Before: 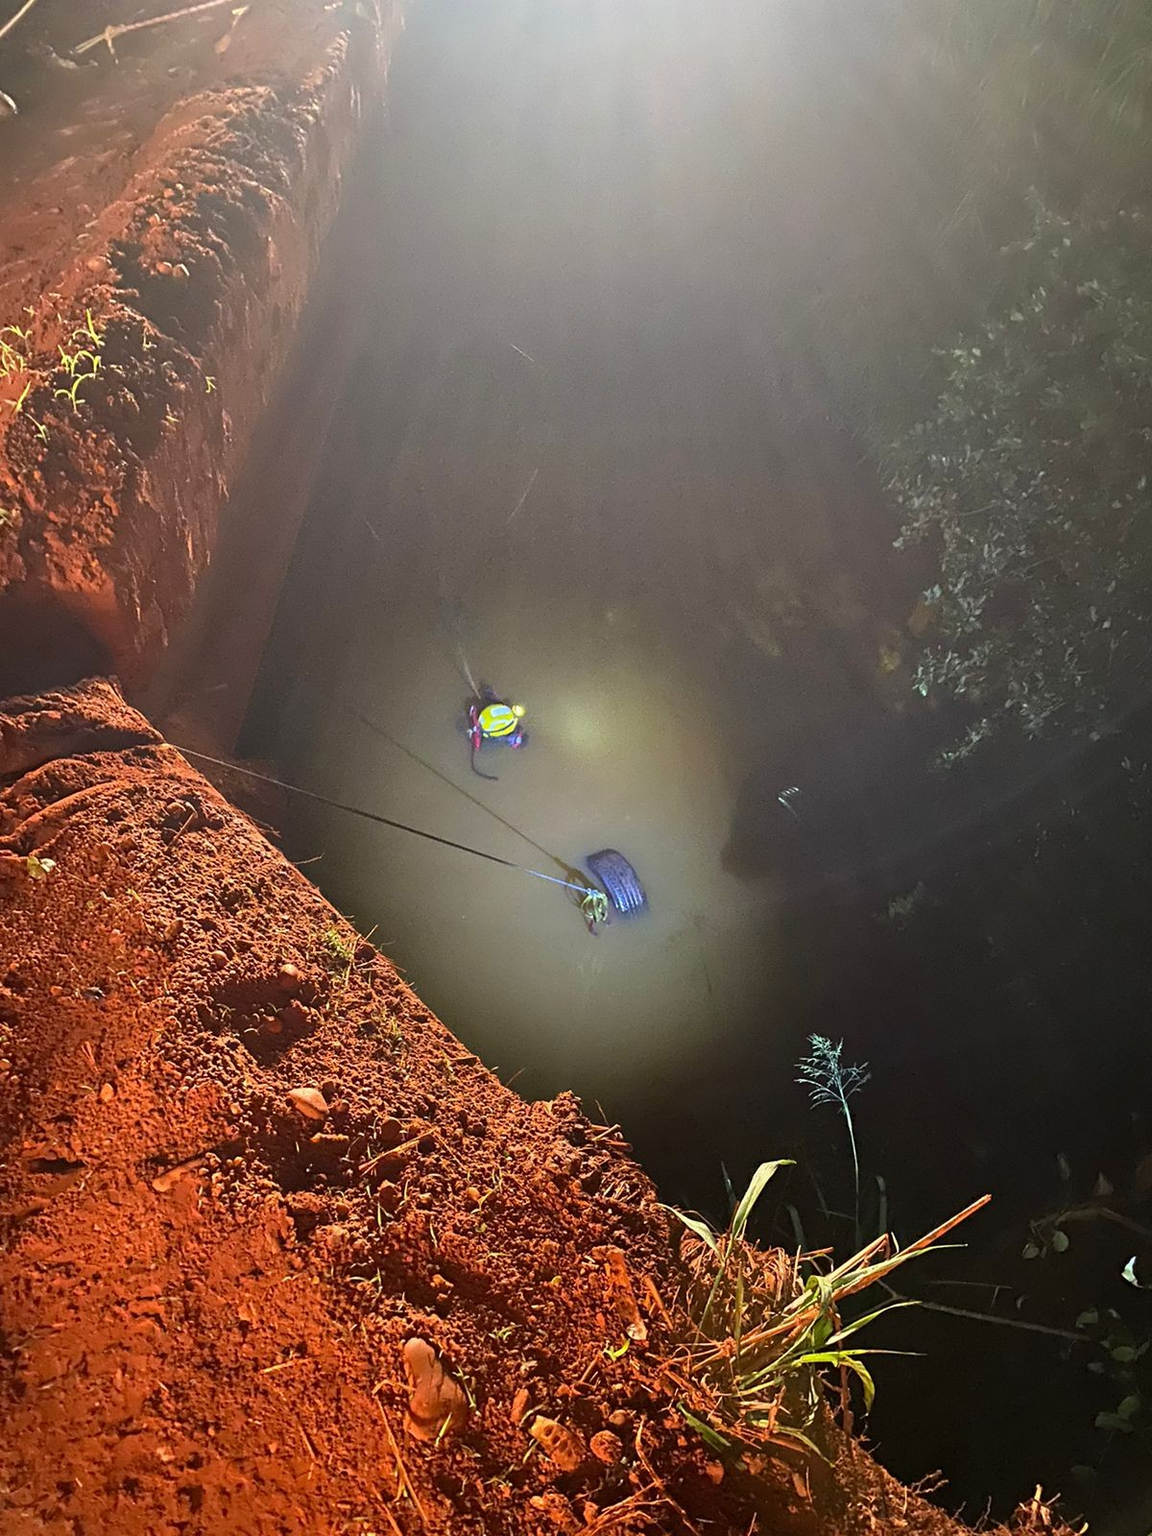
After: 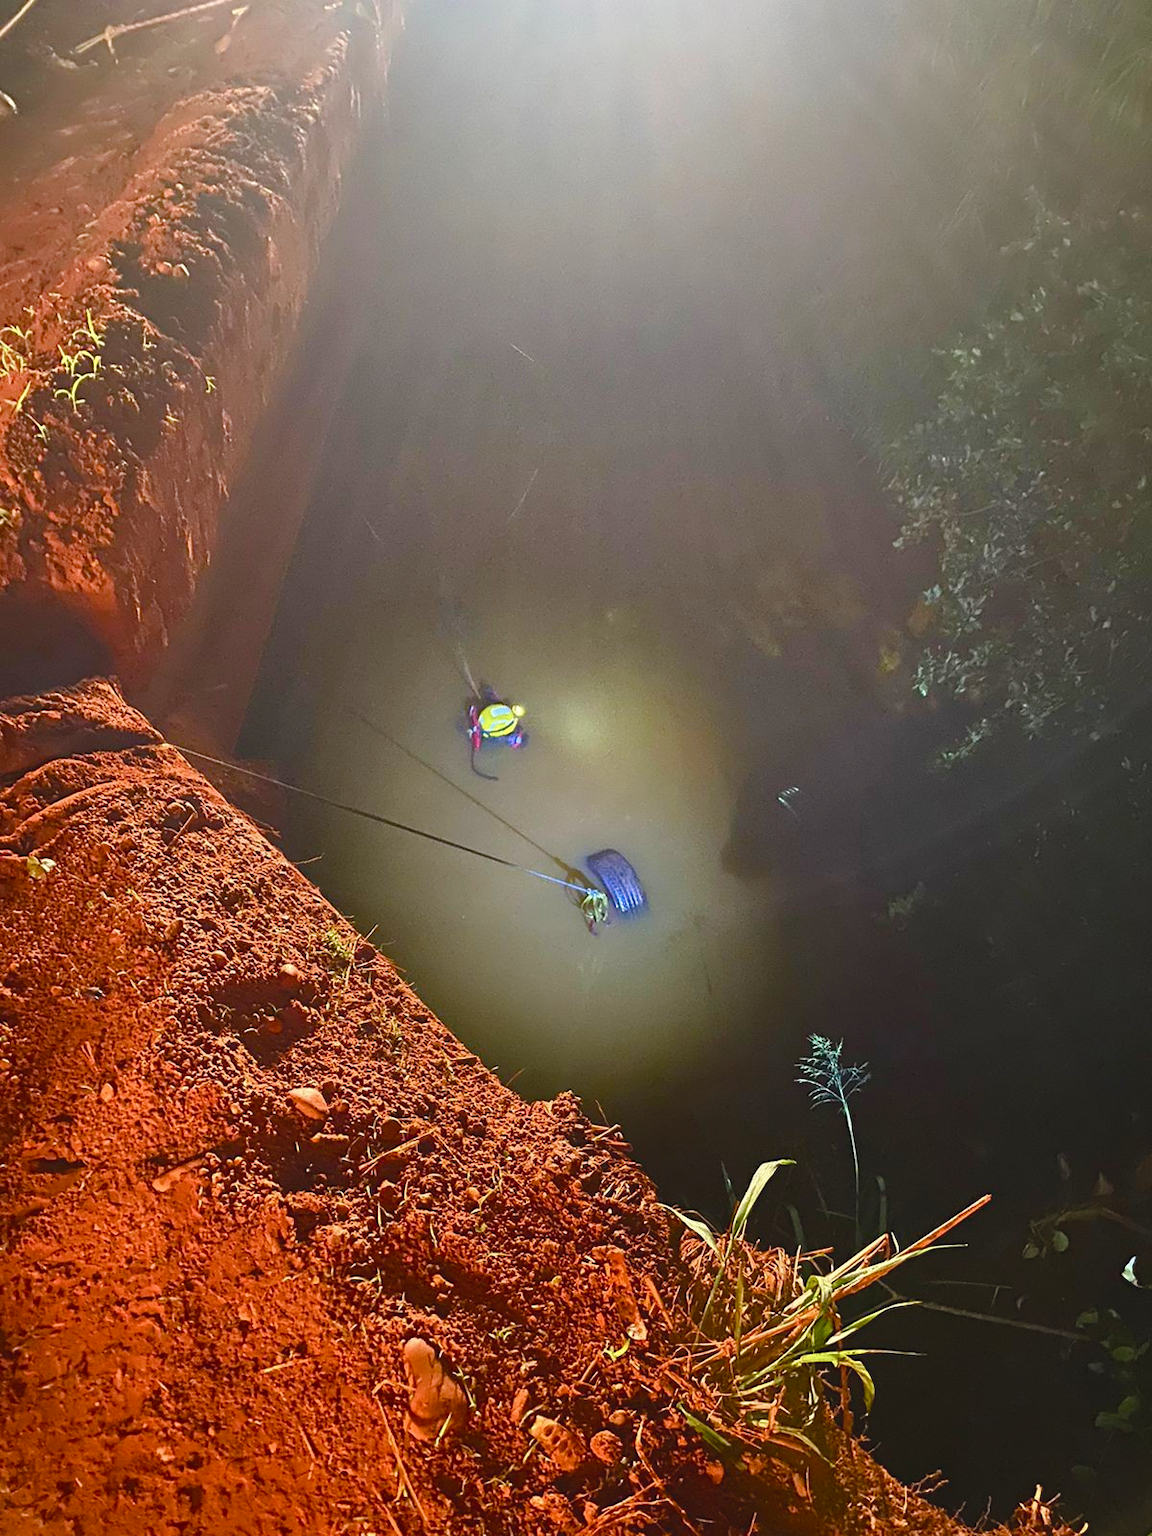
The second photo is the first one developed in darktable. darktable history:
color balance rgb: global offset › luminance 0.775%, perceptual saturation grading › global saturation 20%, perceptual saturation grading › highlights -50.065%, perceptual saturation grading › shadows 30.163%, global vibrance 40.573%
